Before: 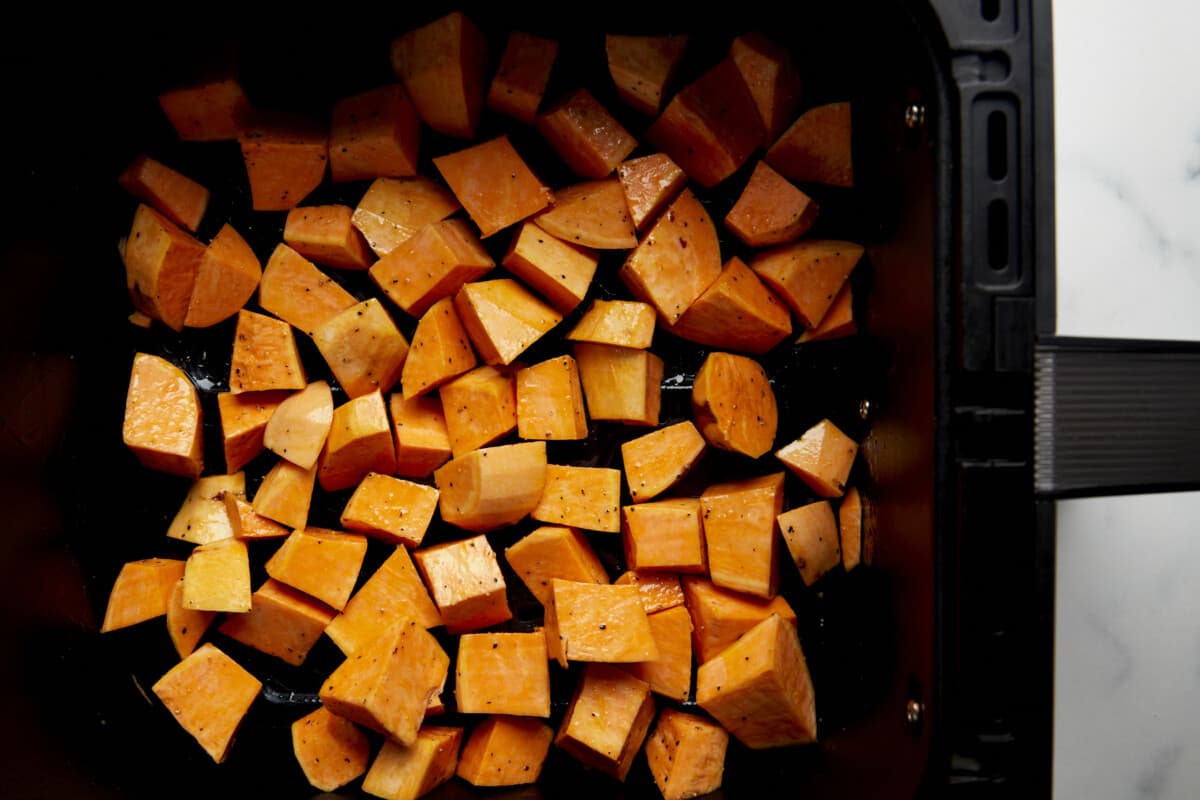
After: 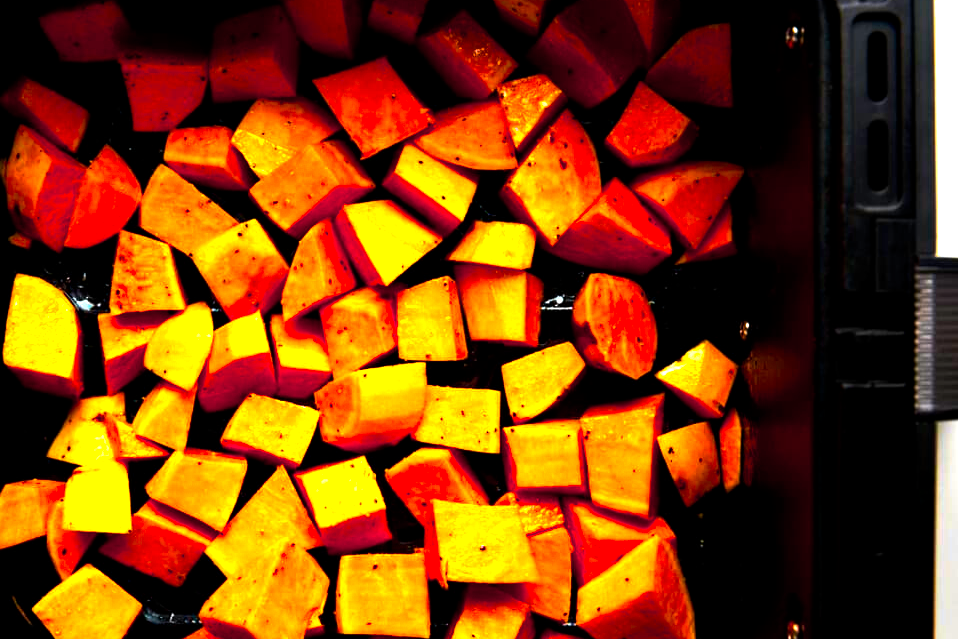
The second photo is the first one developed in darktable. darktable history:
color balance rgb: linear chroma grading › highlights 100%, linear chroma grading › global chroma 23.41%, perceptual saturation grading › global saturation 35.38%, hue shift -10.68°, perceptual brilliance grading › highlights 47.25%, perceptual brilliance grading › mid-tones 22.2%, perceptual brilliance grading › shadows -5.93%
crop and rotate: left 10.071%, top 10.071%, right 10.02%, bottom 10.02%
exposure: exposure 0.131 EV, compensate highlight preservation false
